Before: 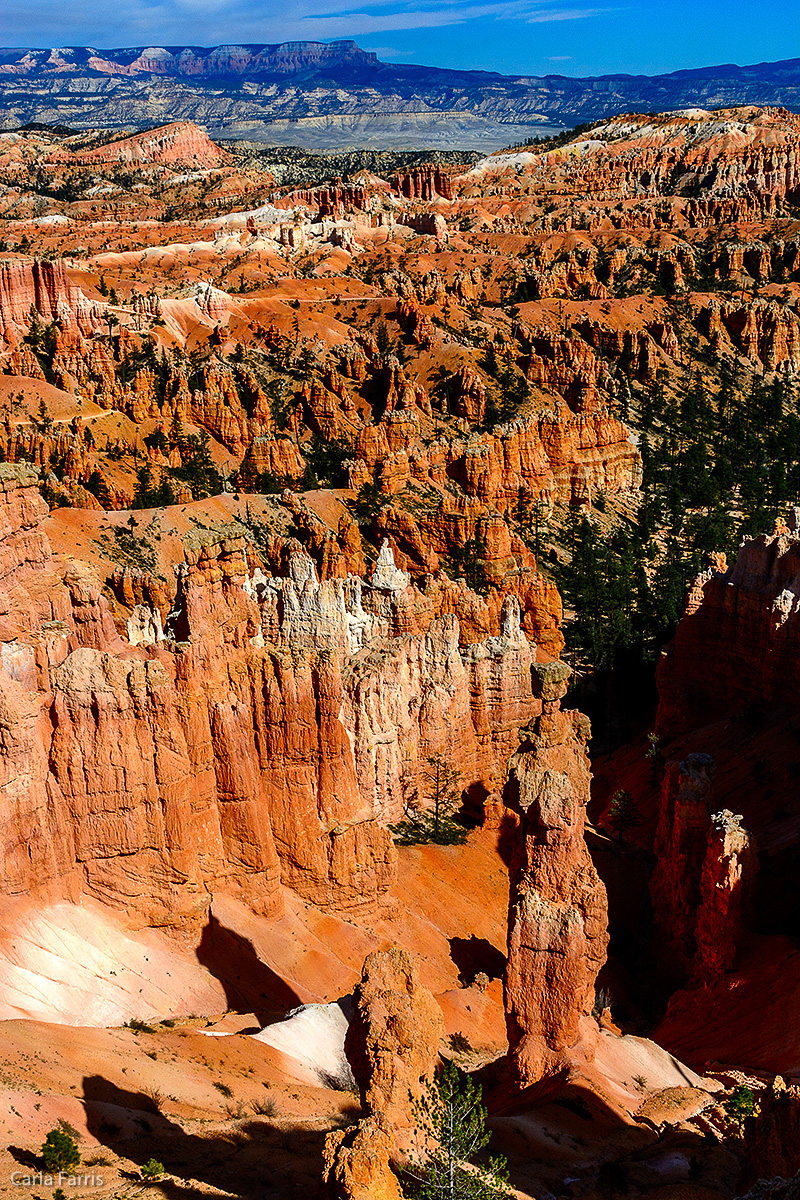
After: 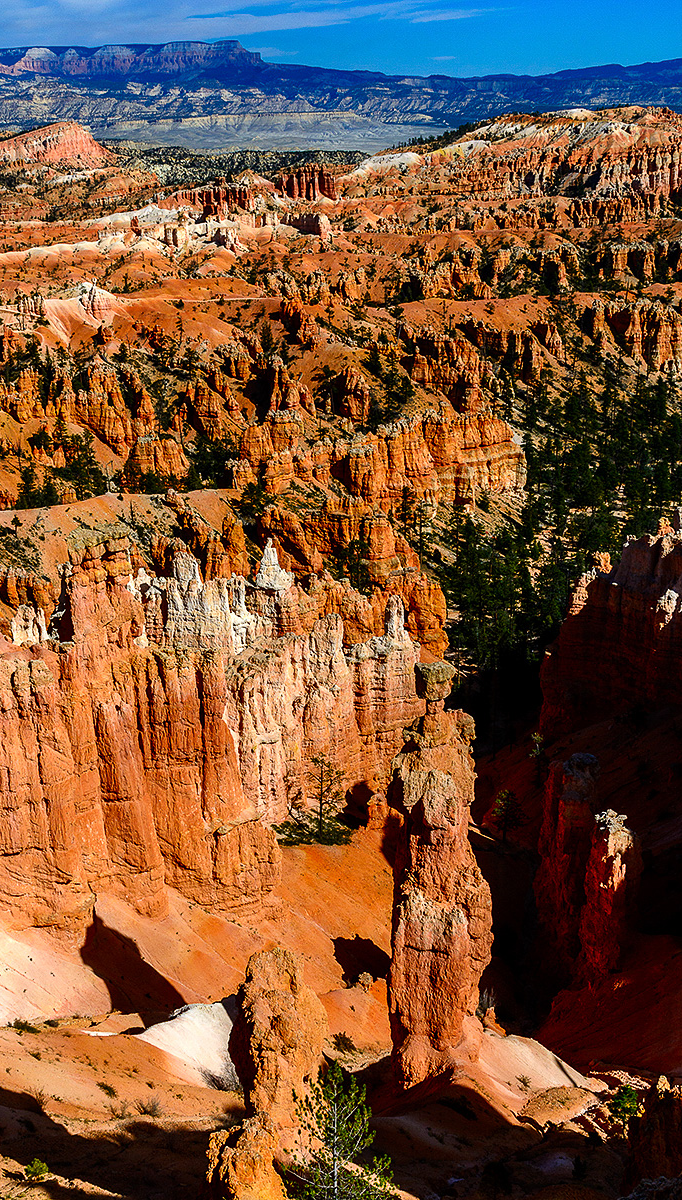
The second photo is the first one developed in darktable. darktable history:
crop and rotate: left 14.673%
